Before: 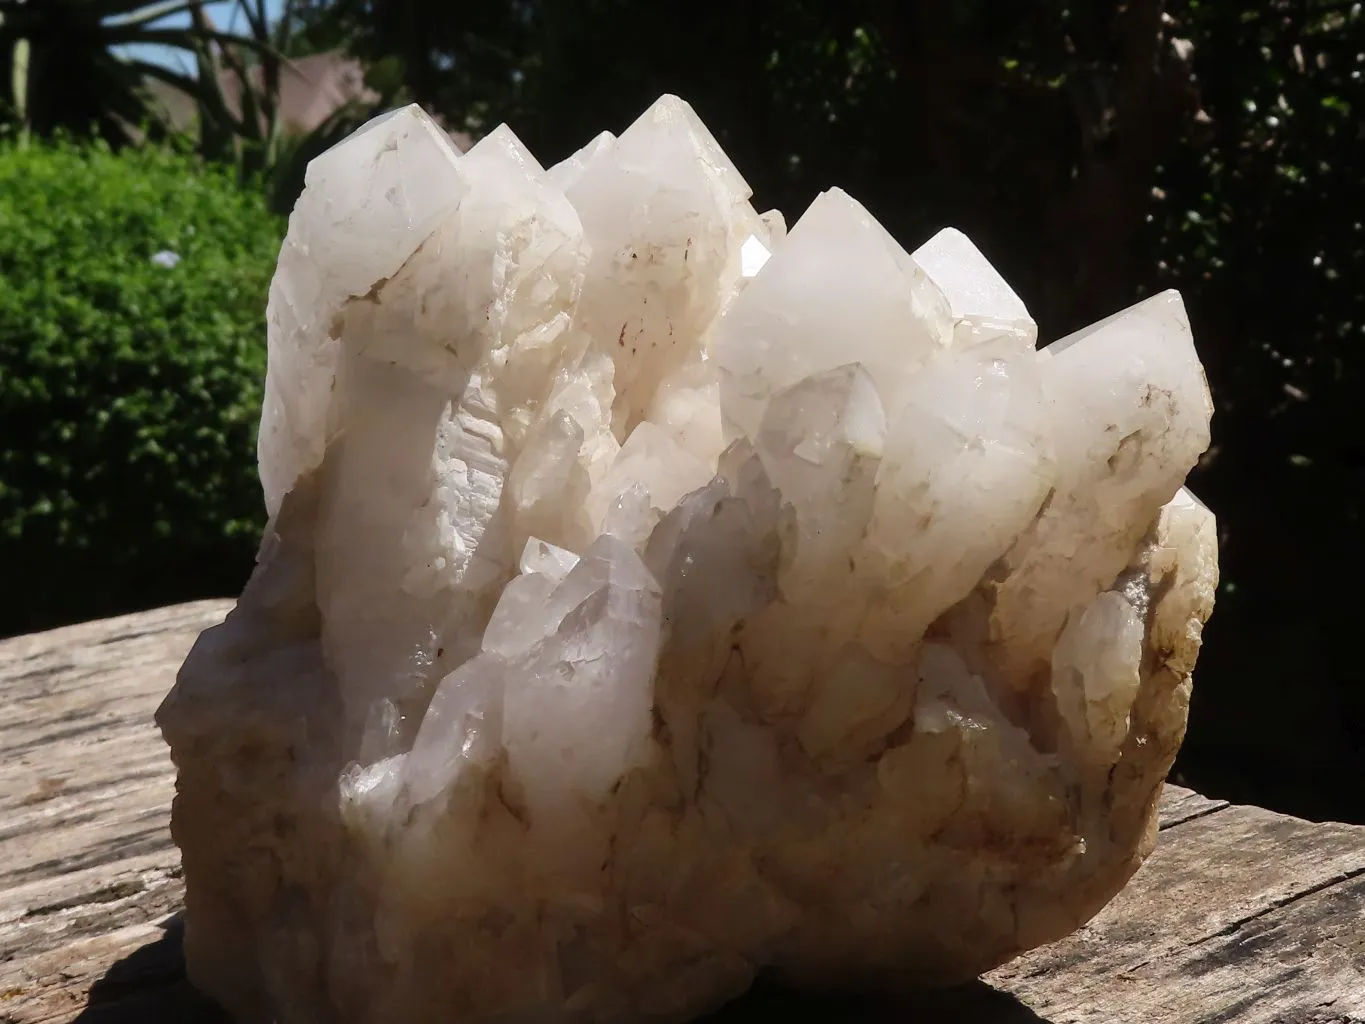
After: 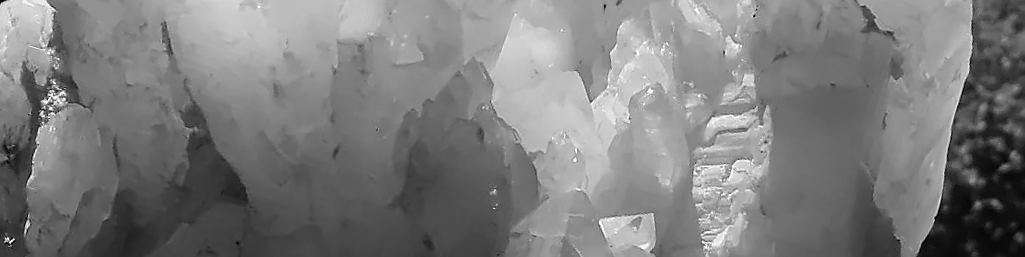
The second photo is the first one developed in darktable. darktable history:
monochrome: a 16.01, b -2.65, highlights 0.52
contrast brightness saturation: contrast 0.04, saturation 0.07
crop and rotate: angle 16.12°, top 30.835%, bottom 35.653%
sharpen: radius 1.4, amount 1.25, threshold 0.7
